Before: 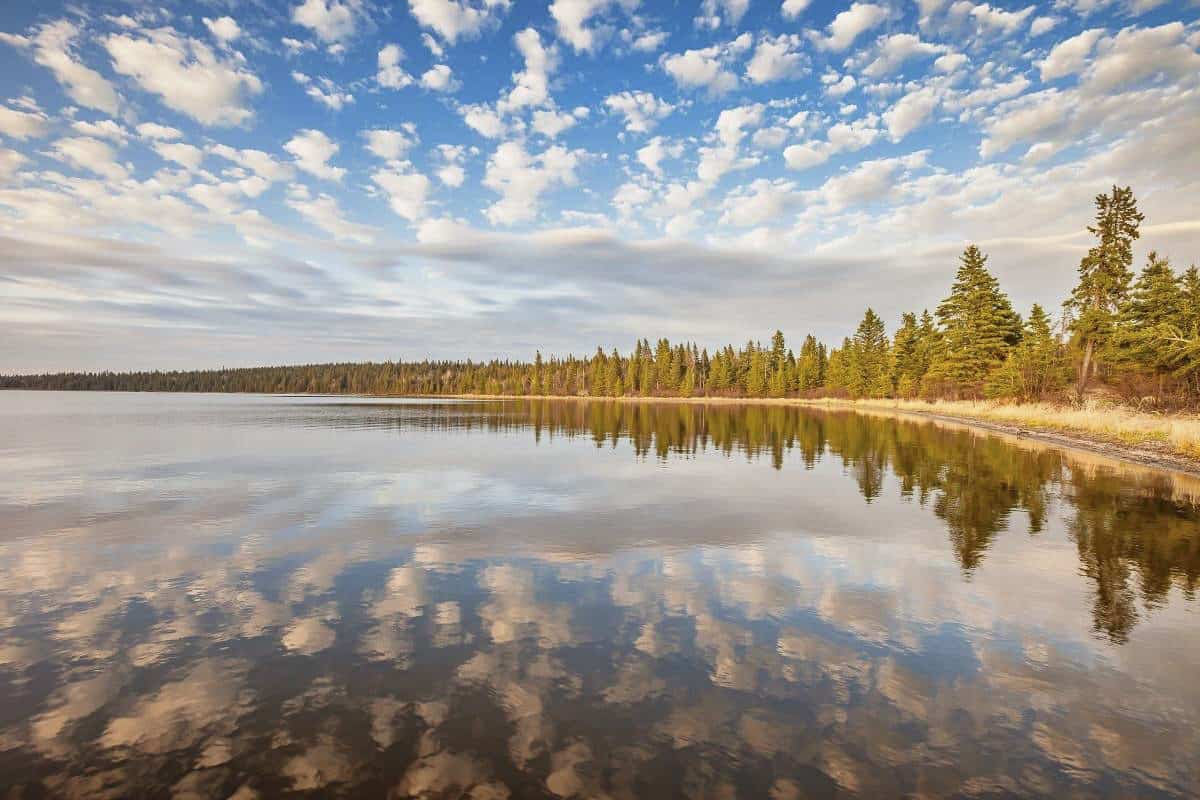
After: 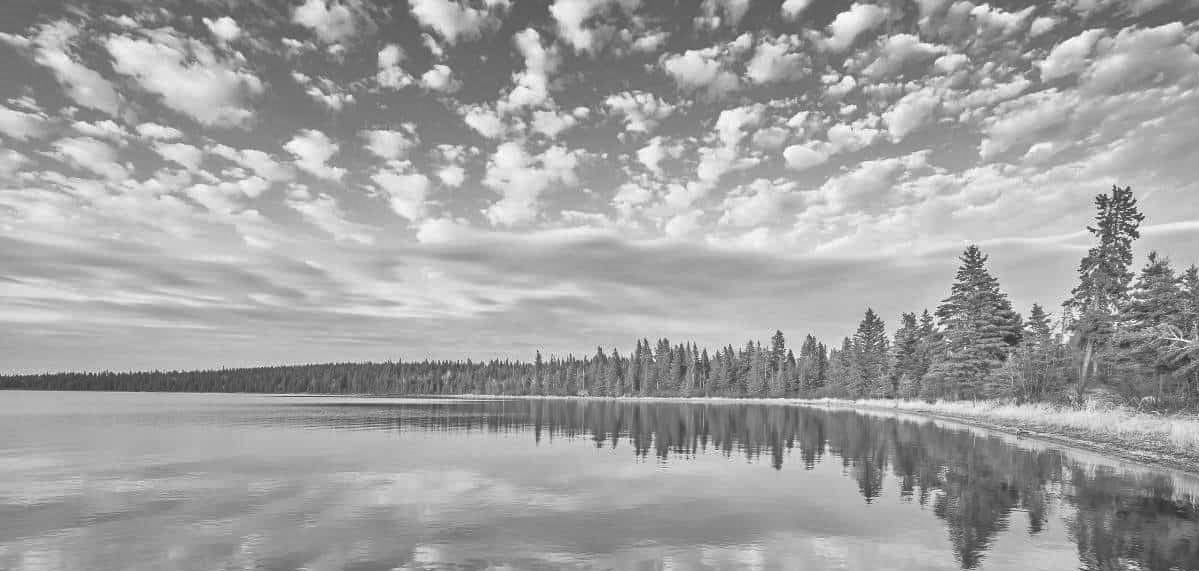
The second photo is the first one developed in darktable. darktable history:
tone equalizer: -7 EV 0.15 EV, -6 EV 0.6 EV, -5 EV 1.15 EV, -4 EV 1.33 EV, -3 EV 1.15 EV, -2 EV 0.6 EV, -1 EV 0.15 EV, mask exposure compensation -0.5 EV
rgb curve: curves: ch0 [(0, 0.186) (0.314, 0.284) (0.775, 0.708) (1, 1)], compensate middle gray true, preserve colors none
monochrome: on, module defaults
crop: bottom 28.576%
